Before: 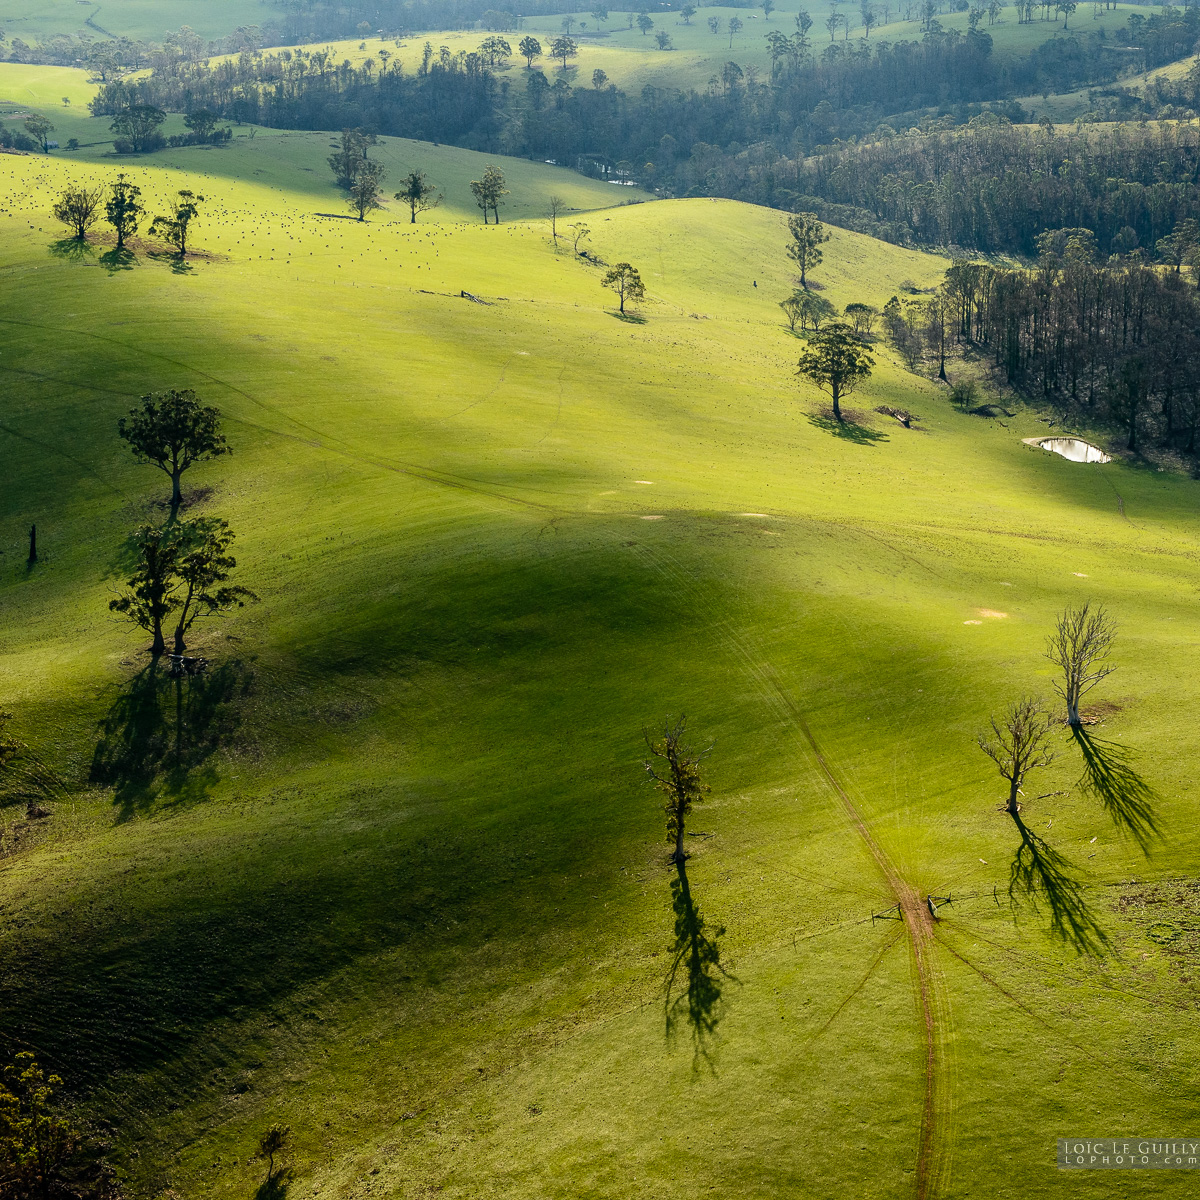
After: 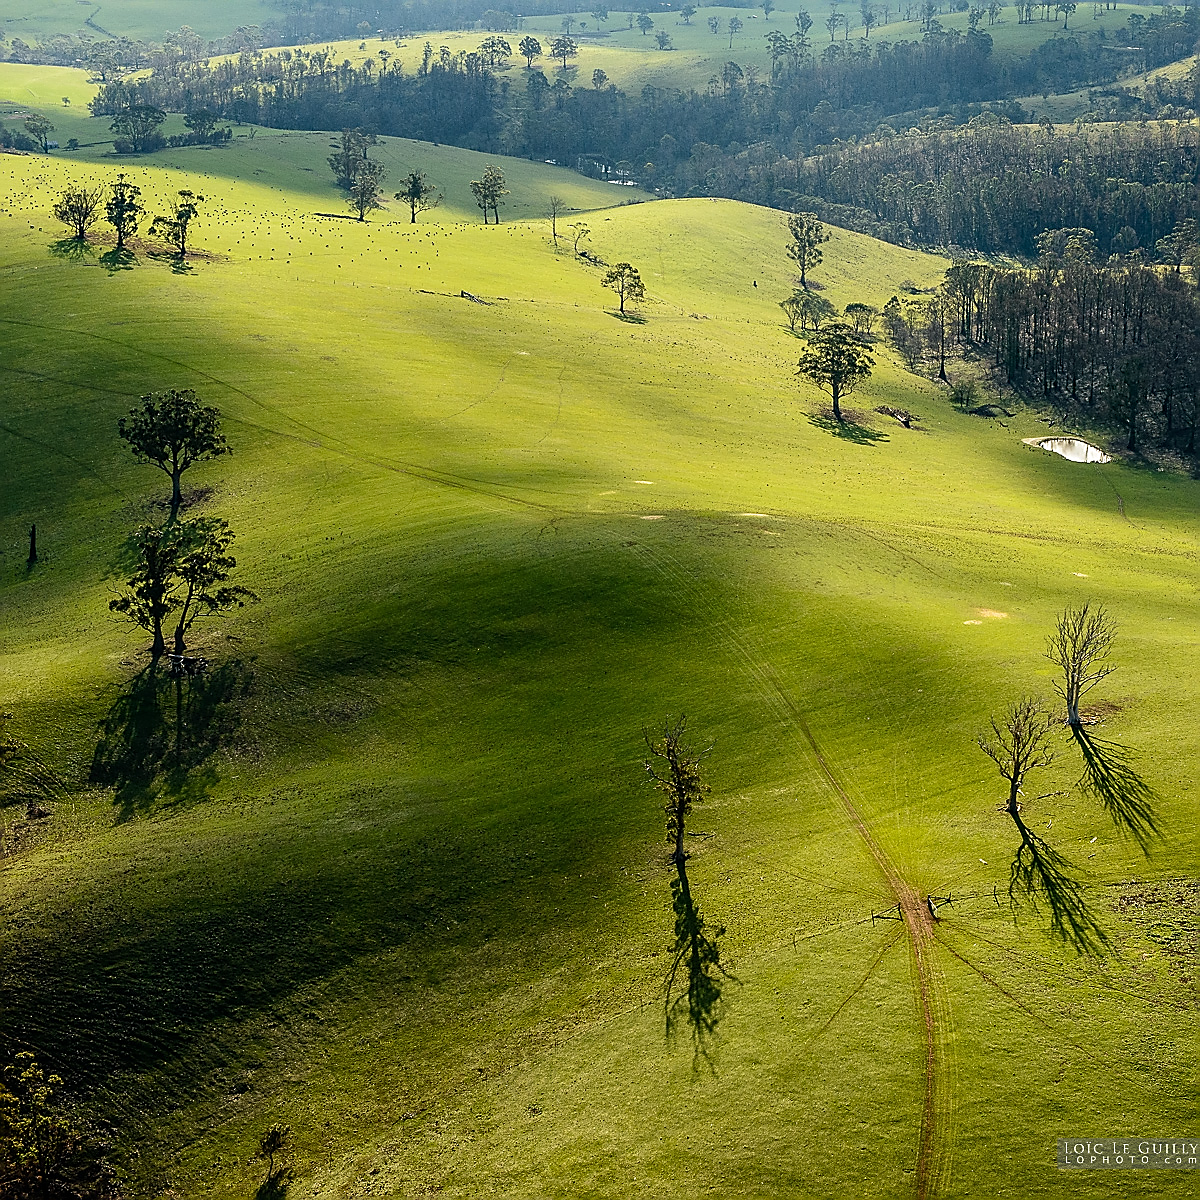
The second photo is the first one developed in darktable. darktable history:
white balance: emerald 1
sharpen: radius 1.4, amount 1.25, threshold 0.7
